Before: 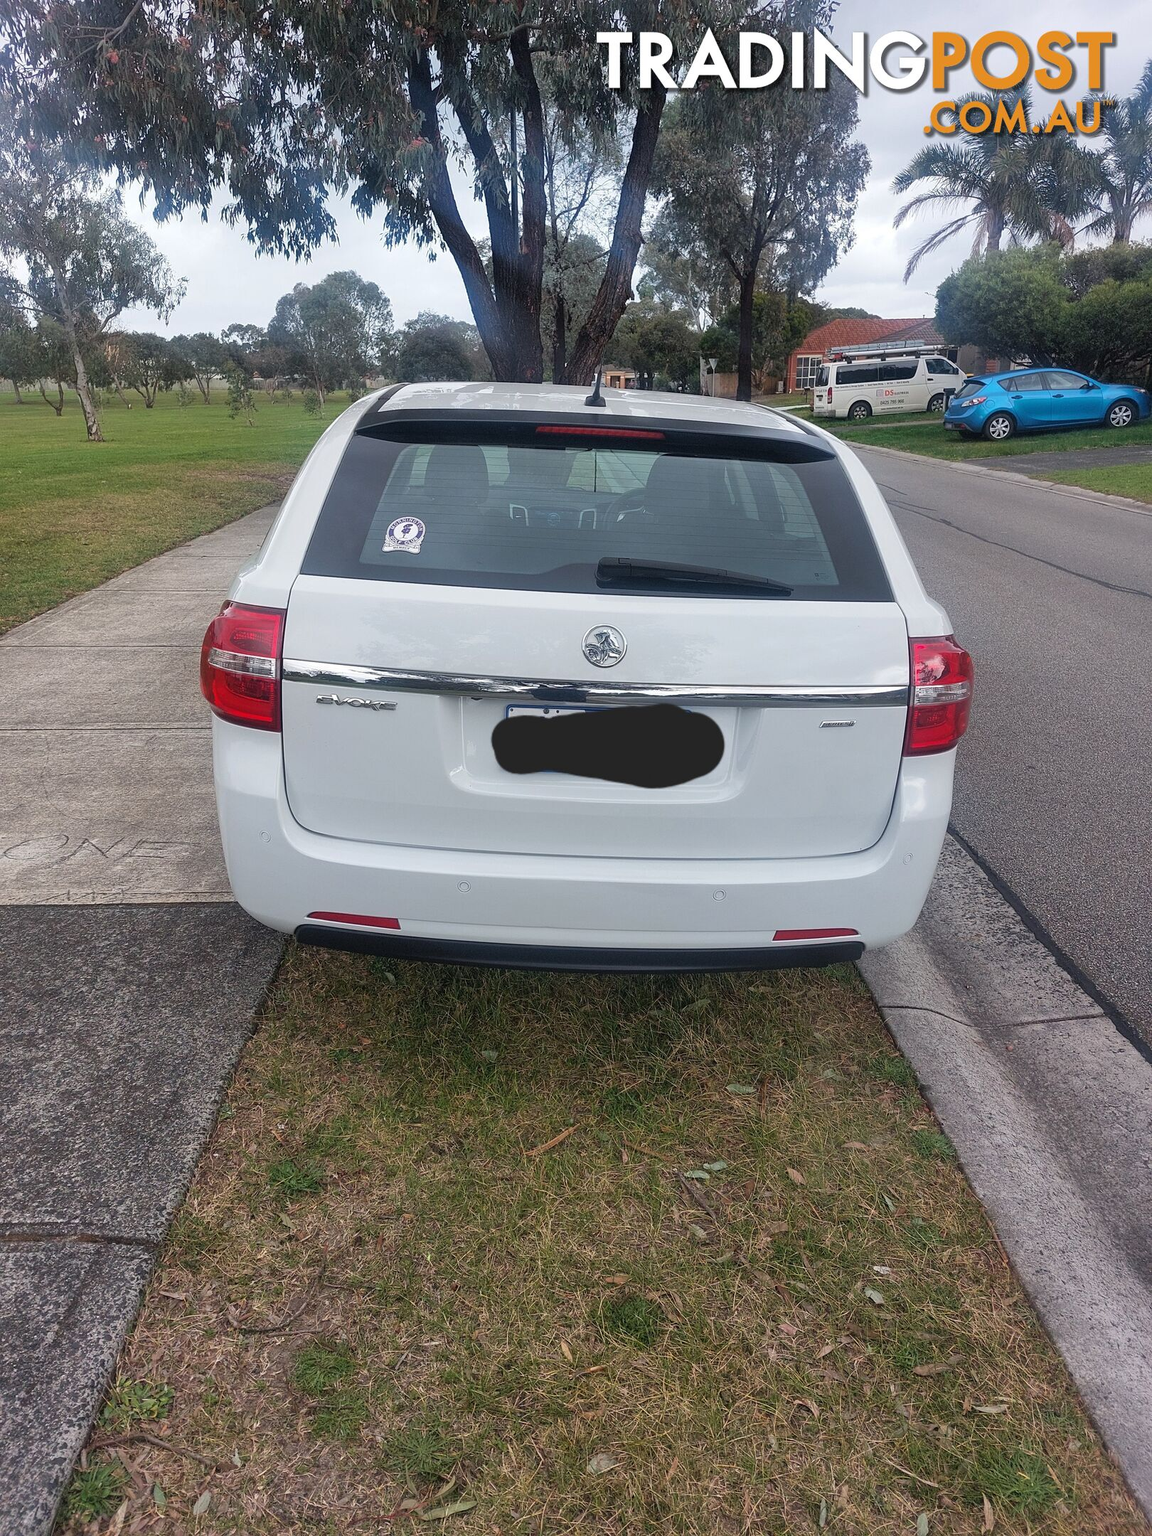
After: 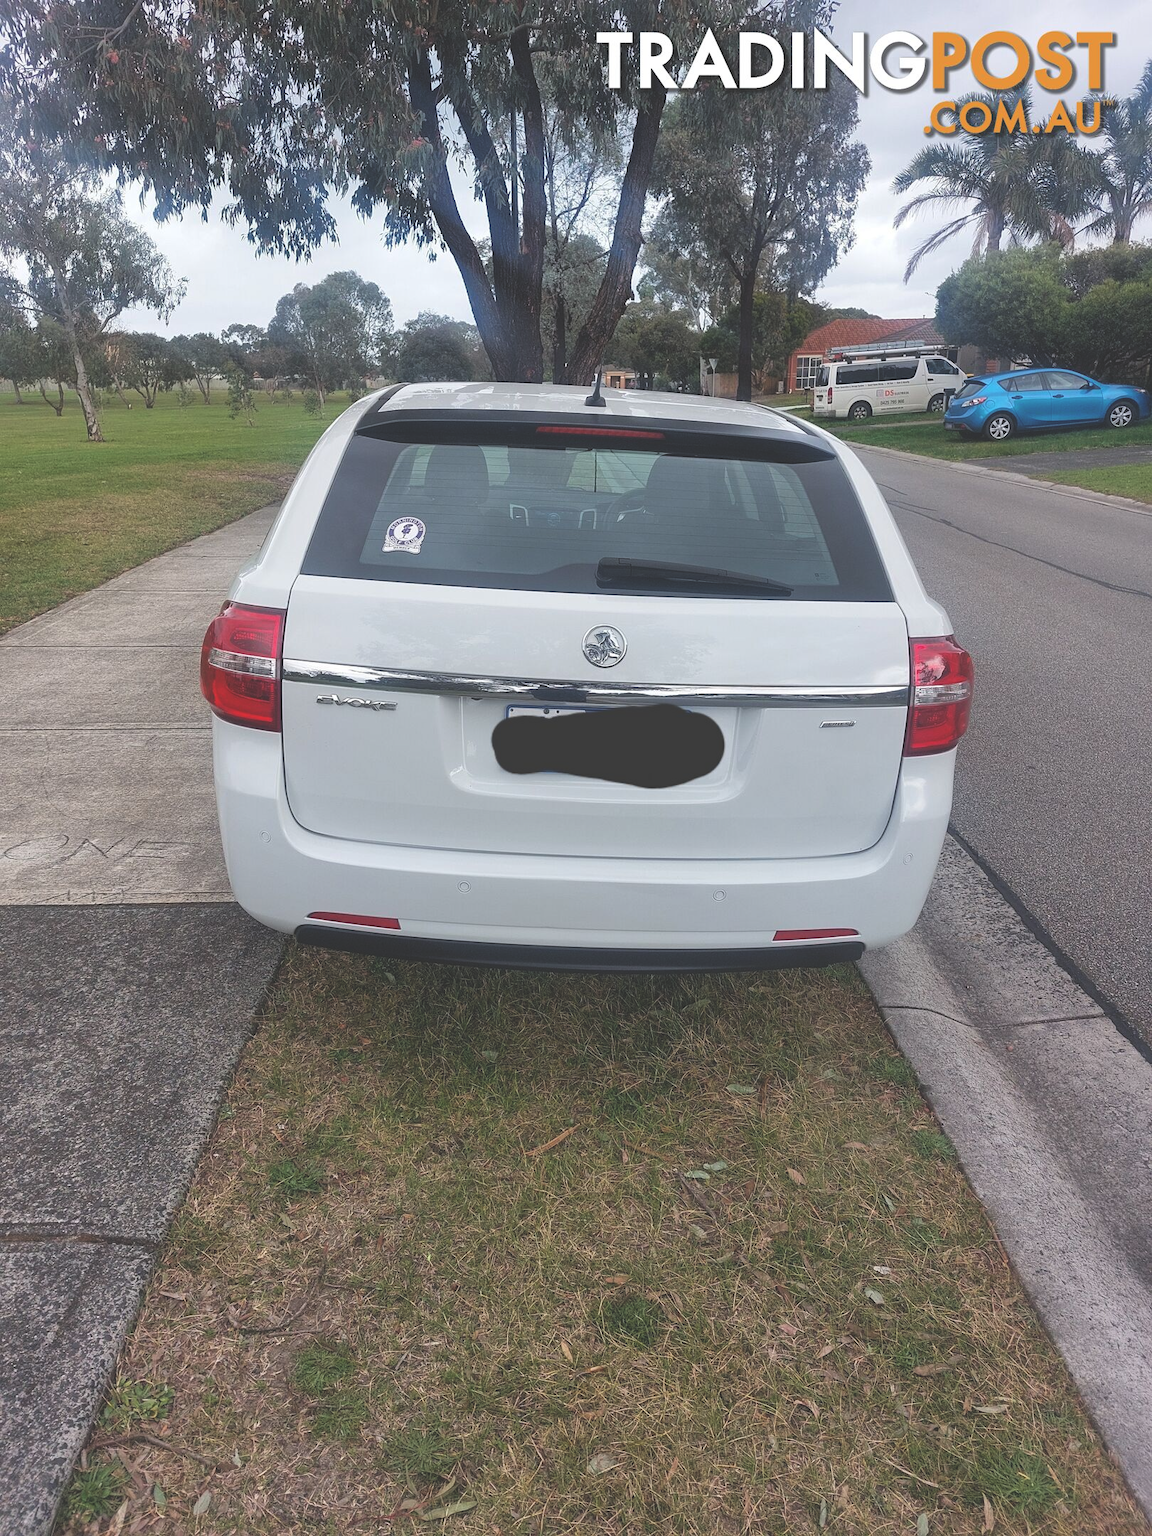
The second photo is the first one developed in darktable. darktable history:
exposure: black level correction -0.027, compensate exposure bias true, compensate highlight preservation false
